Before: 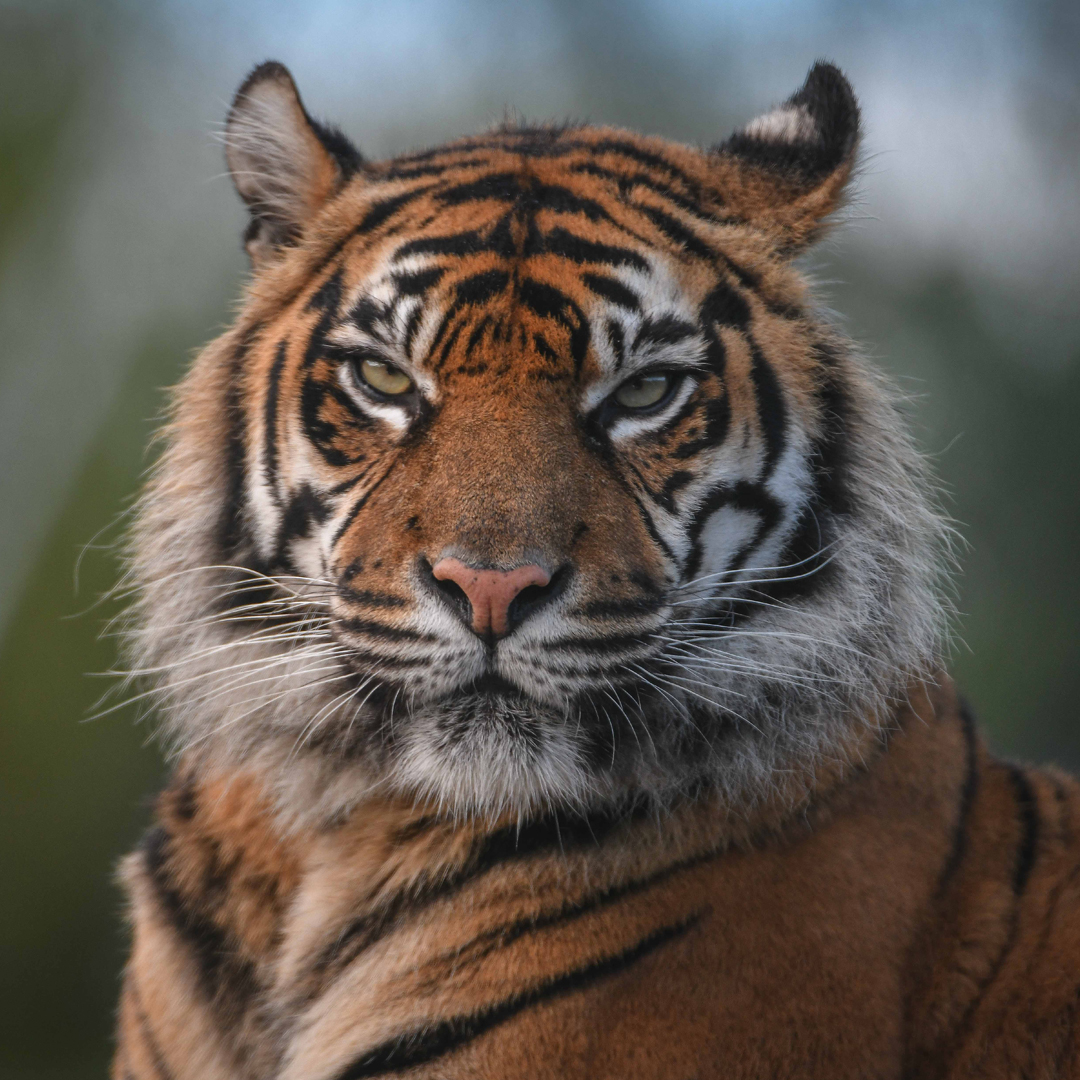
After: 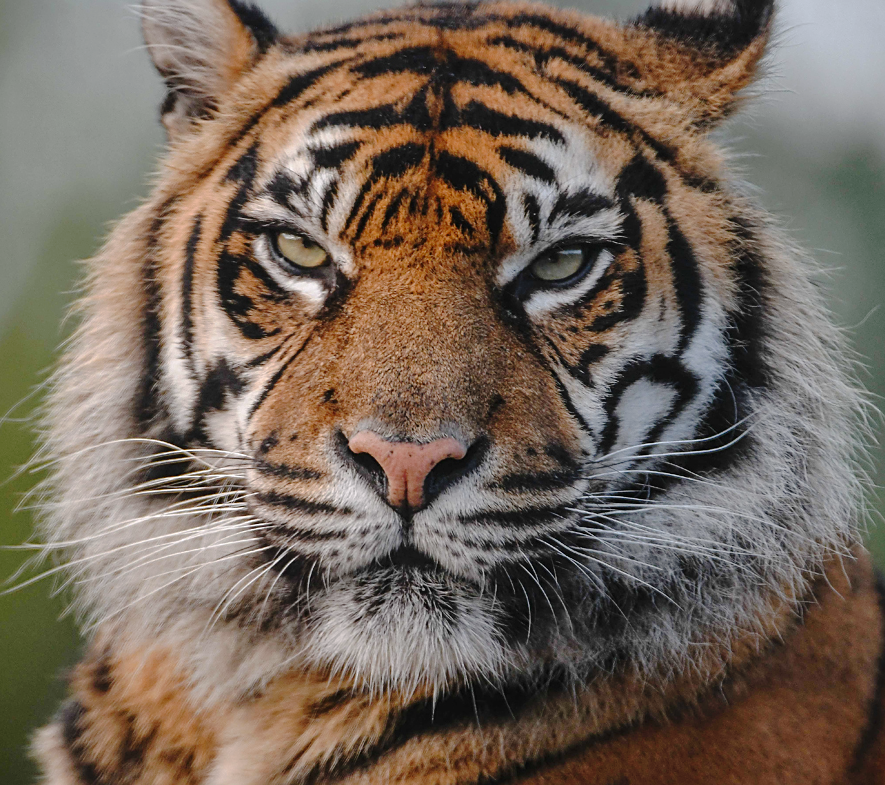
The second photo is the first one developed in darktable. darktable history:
crop: left 7.856%, top 11.836%, right 10.12%, bottom 15.387%
sharpen: on, module defaults
tone curve: curves: ch0 [(0, 0) (0.003, 0.021) (0.011, 0.021) (0.025, 0.021) (0.044, 0.033) (0.069, 0.053) (0.1, 0.08) (0.136, 0.114) (0.177, 0.171) (0.224, 0.246) (0.277, 0.332) (0.335, 0.424) (0.399, 0.496) (0.468, 0.561) (0.543, 0.627) (0.623, 0.685) (0.709, 0.741) (0.801, 0.813) (0.898, 0.902) (1, 1)], preserve colors none
tone equalizer: on, module defaults
